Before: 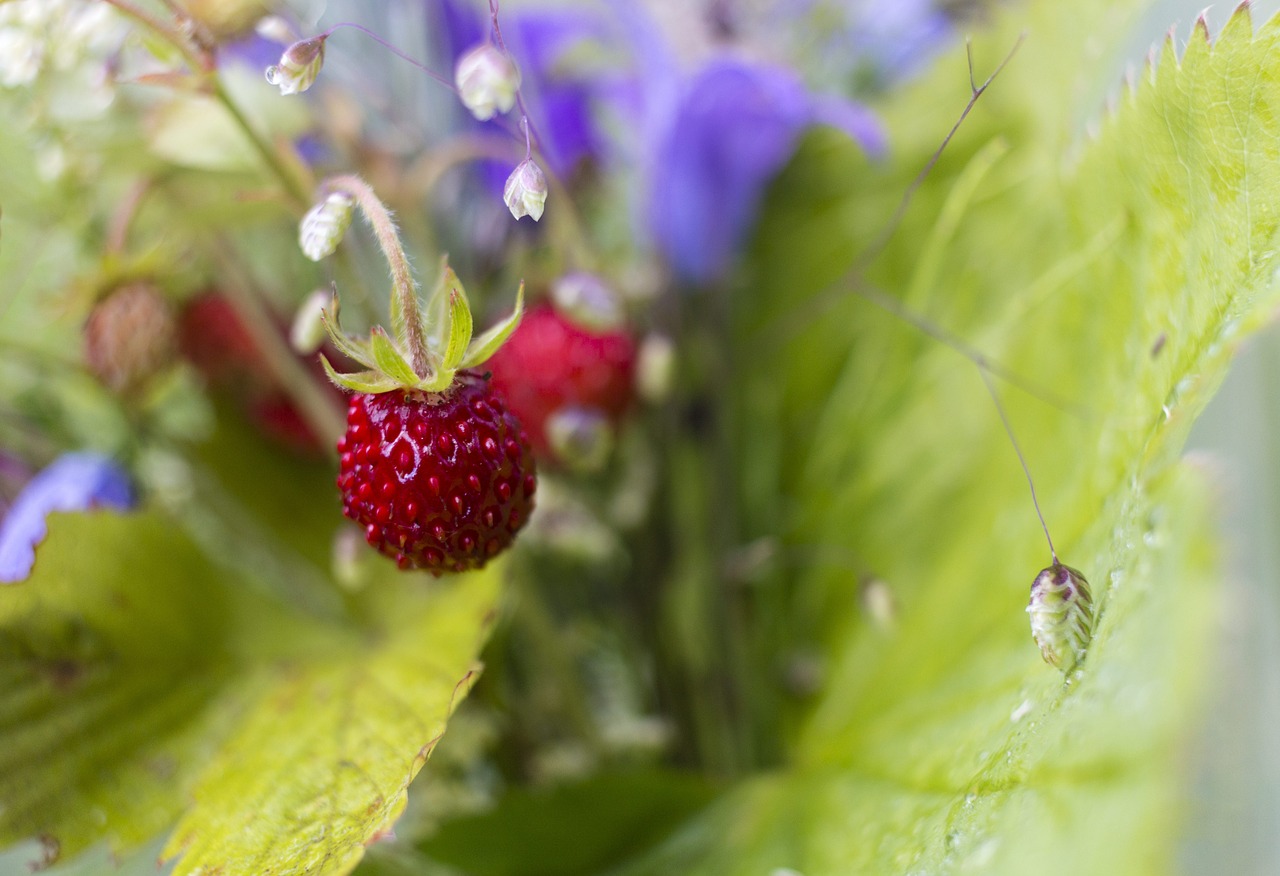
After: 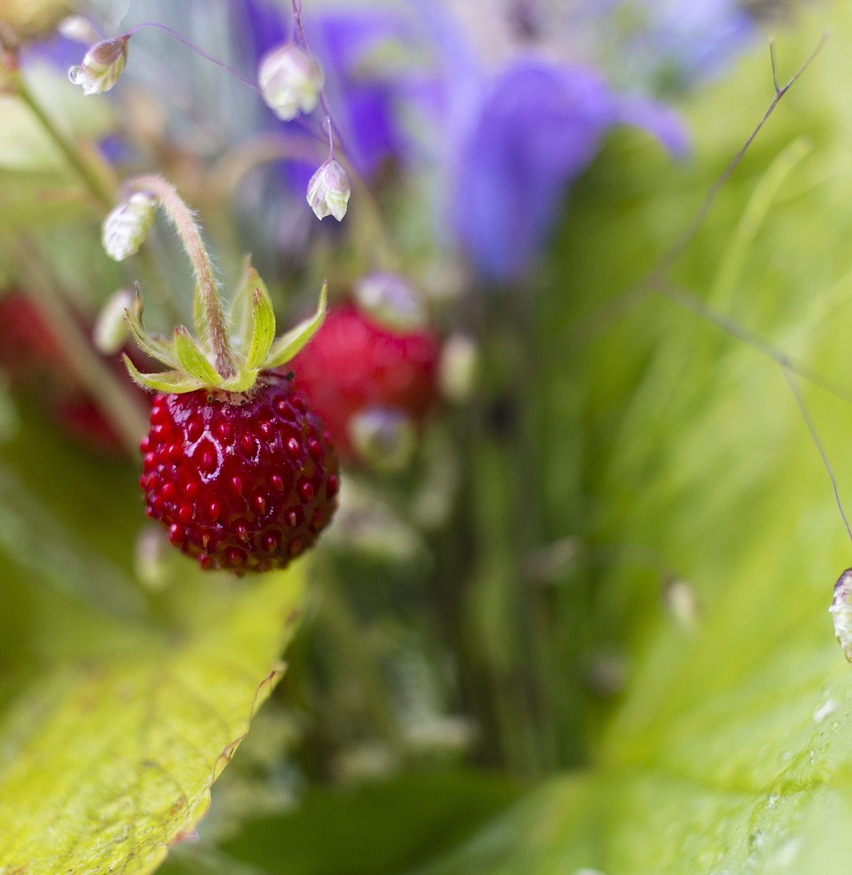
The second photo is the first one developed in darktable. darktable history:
crop and rotate: left 15.4%, right 17.999%
